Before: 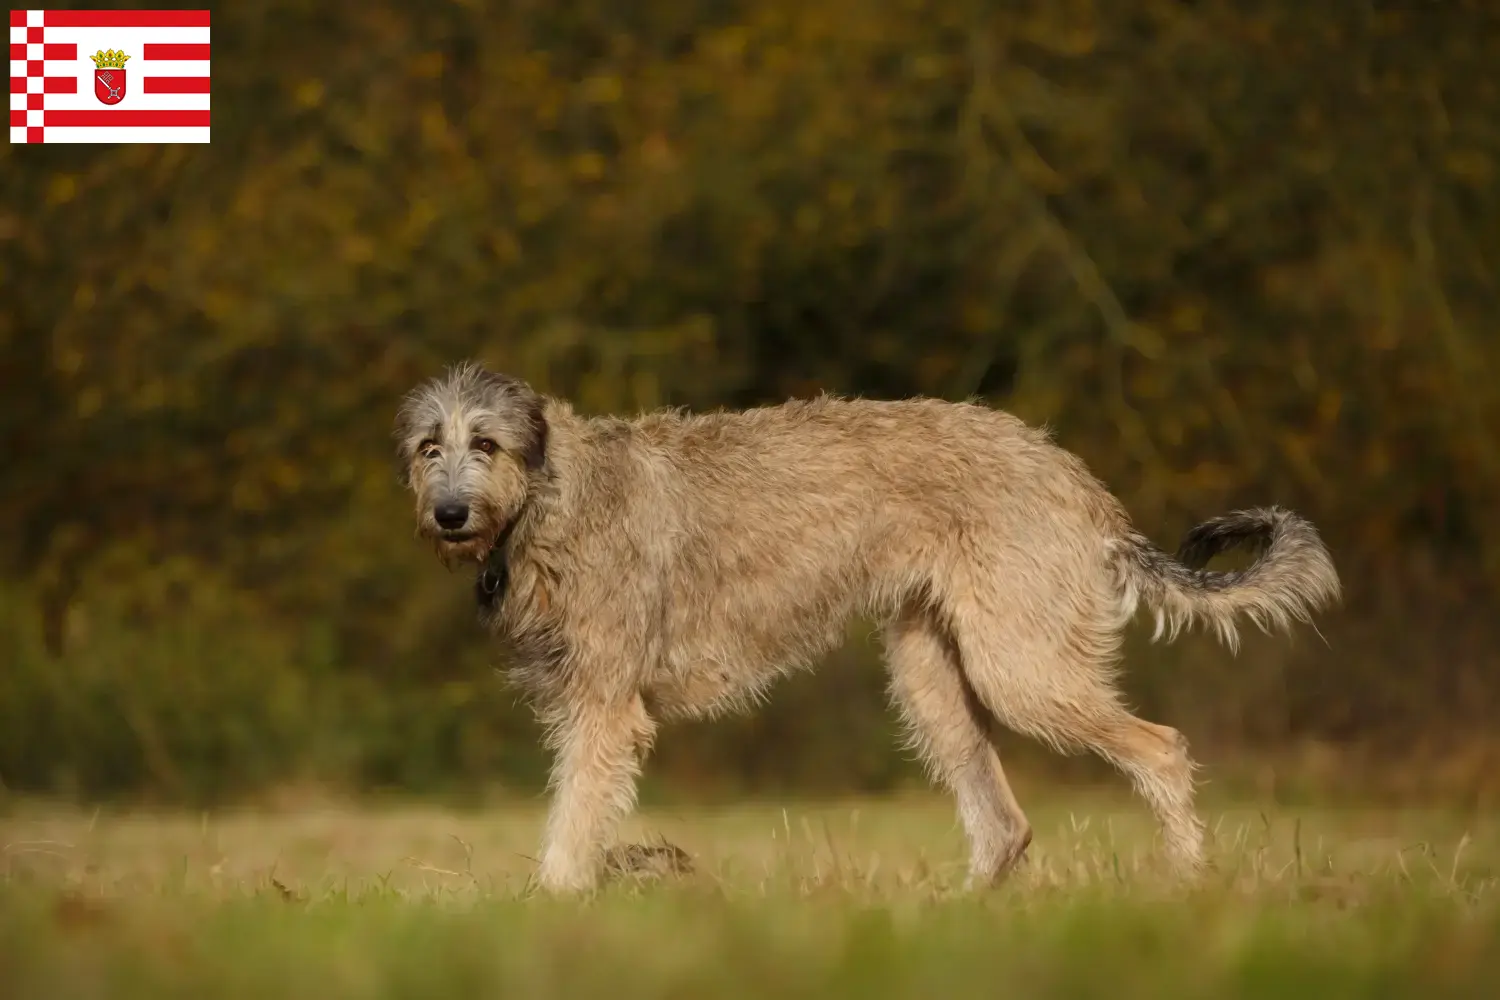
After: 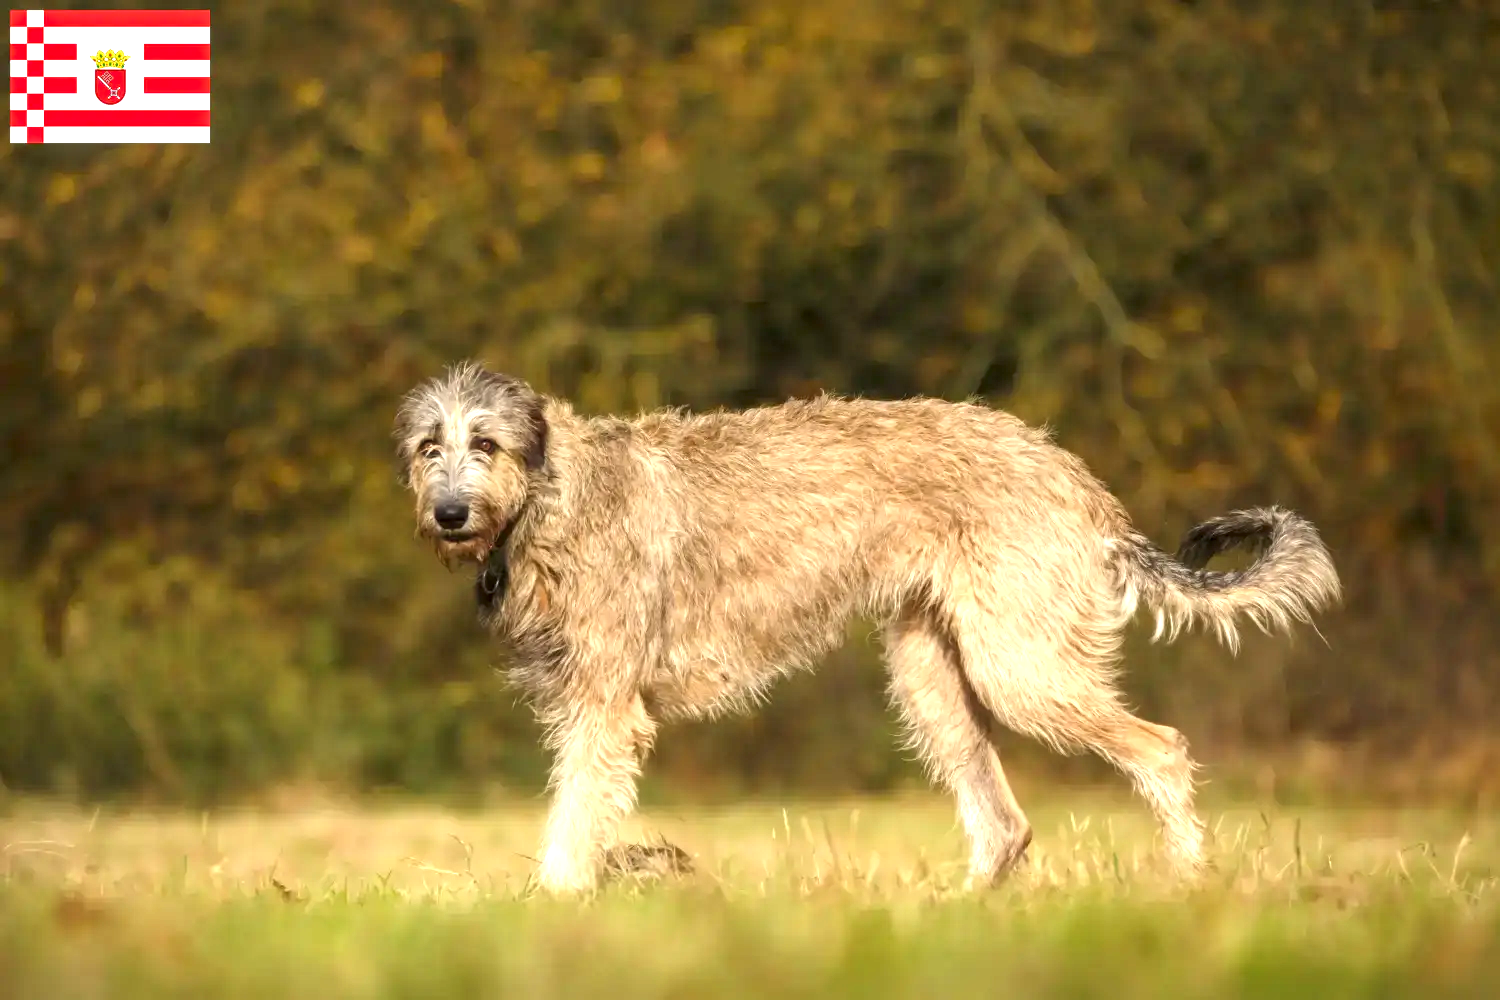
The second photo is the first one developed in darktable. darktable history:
local contrast: on, module defaults
exposure: exposure 1.25 EV, compensate exposure bias true, compensate highlight preservation false
